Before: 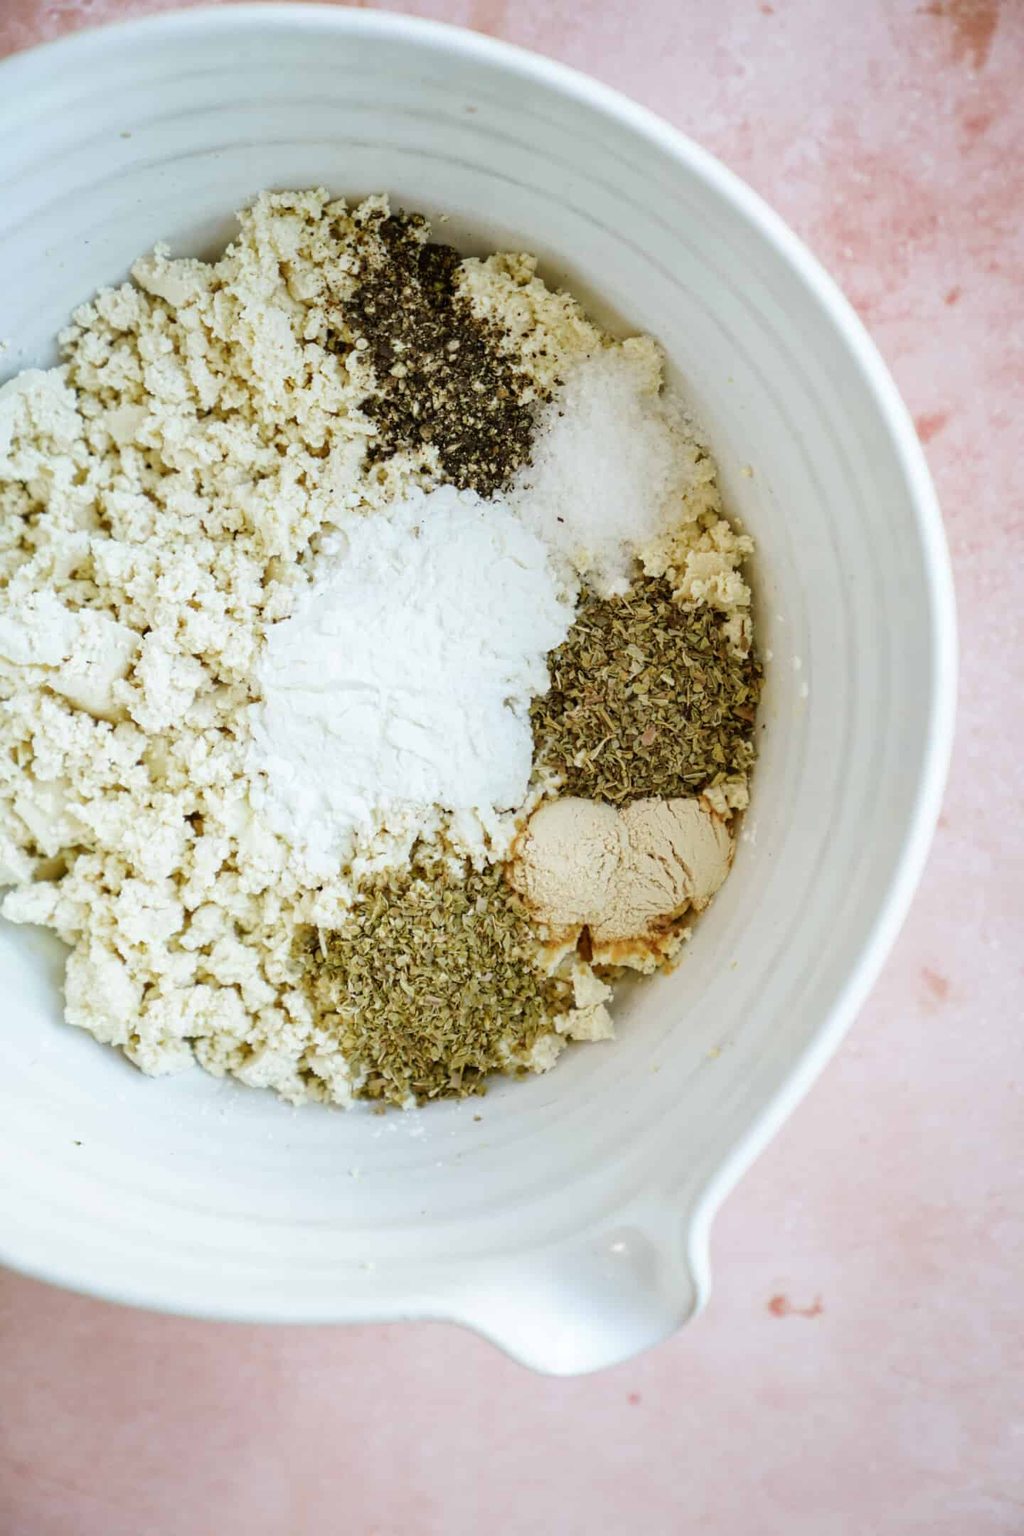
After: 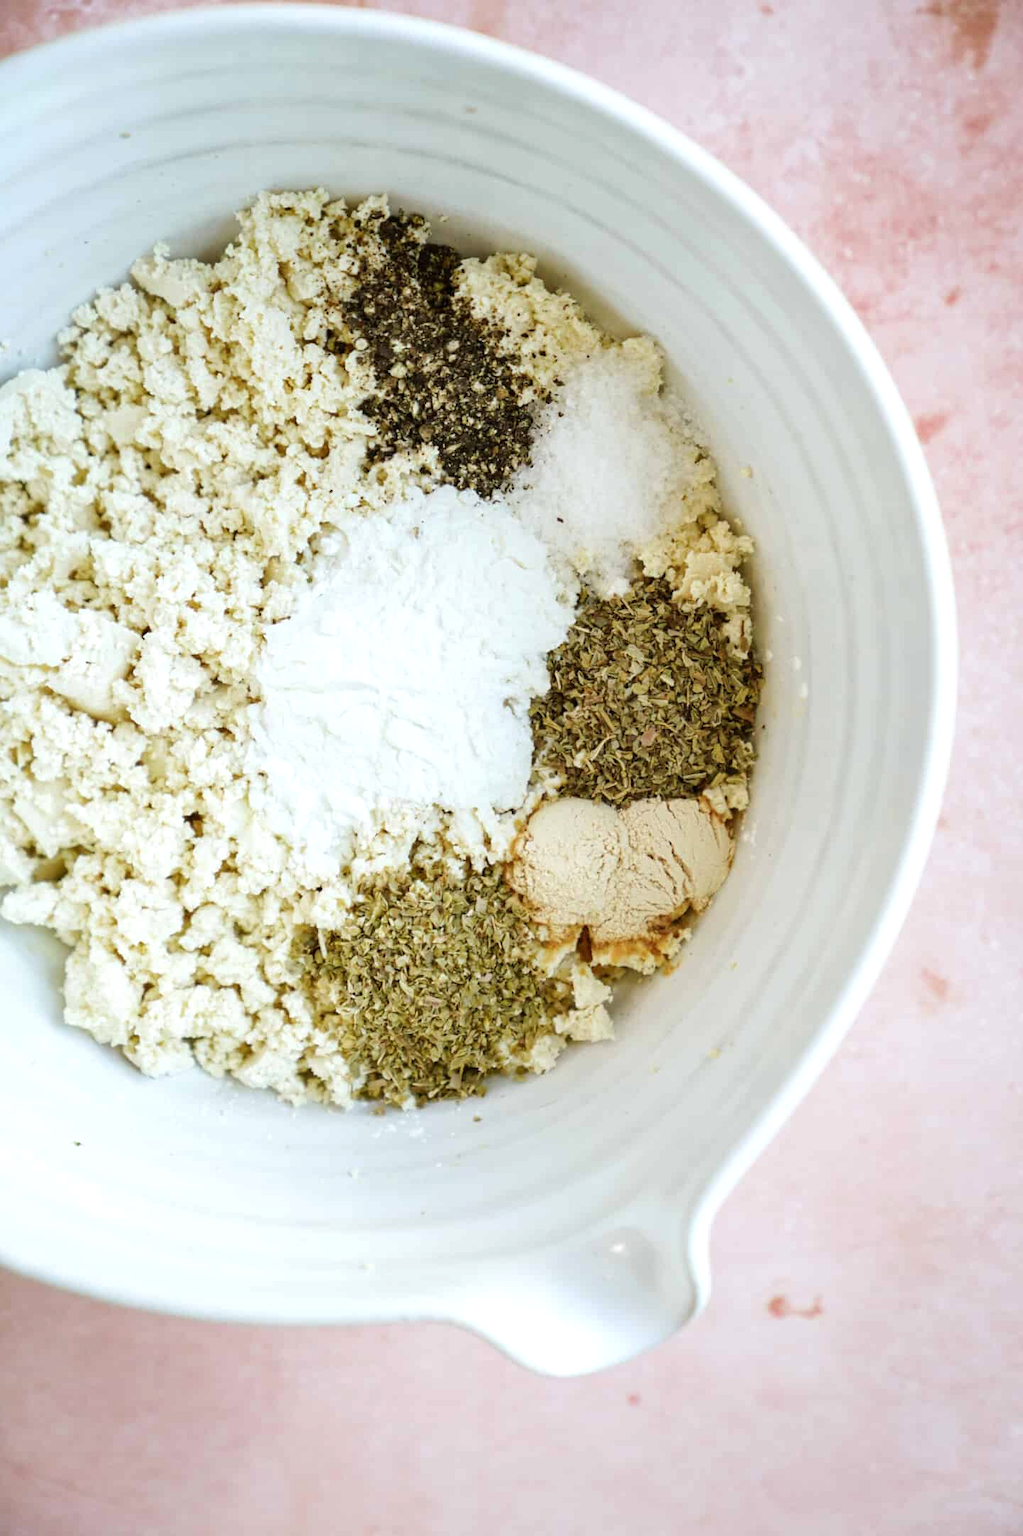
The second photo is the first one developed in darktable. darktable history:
crop and rotate: left 0.126%
exposure: exposure 0.2 EV, compensate highlight preservation false
